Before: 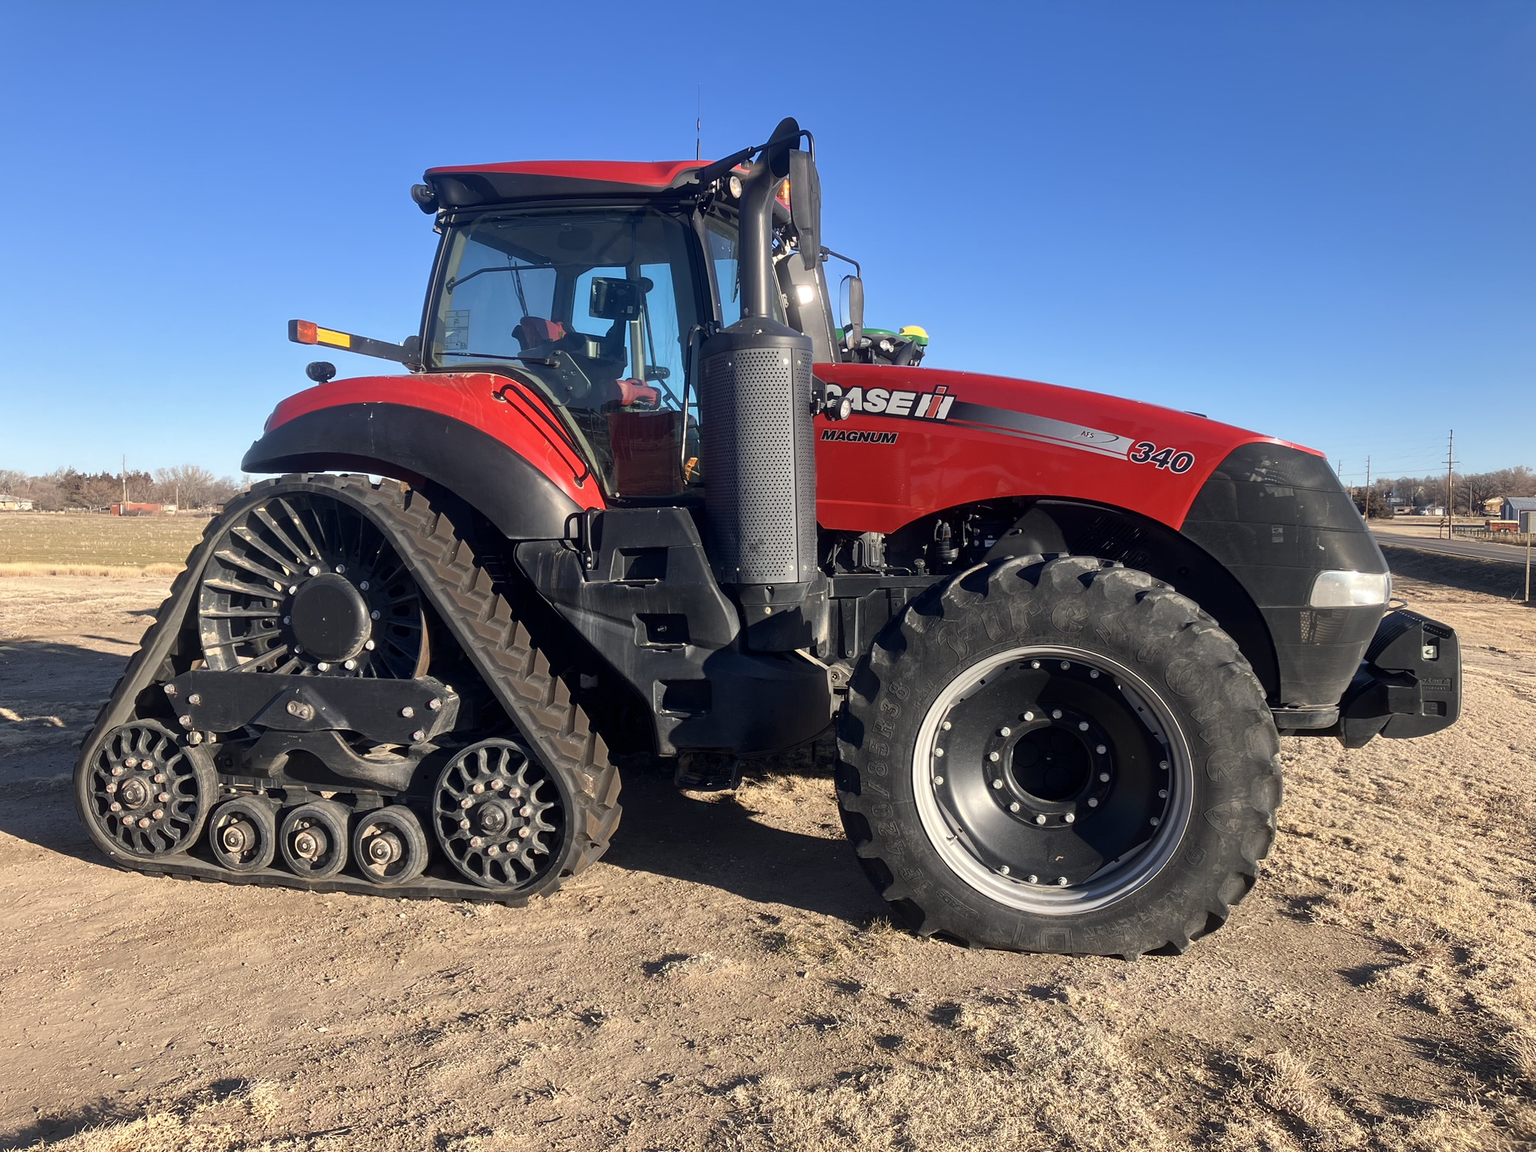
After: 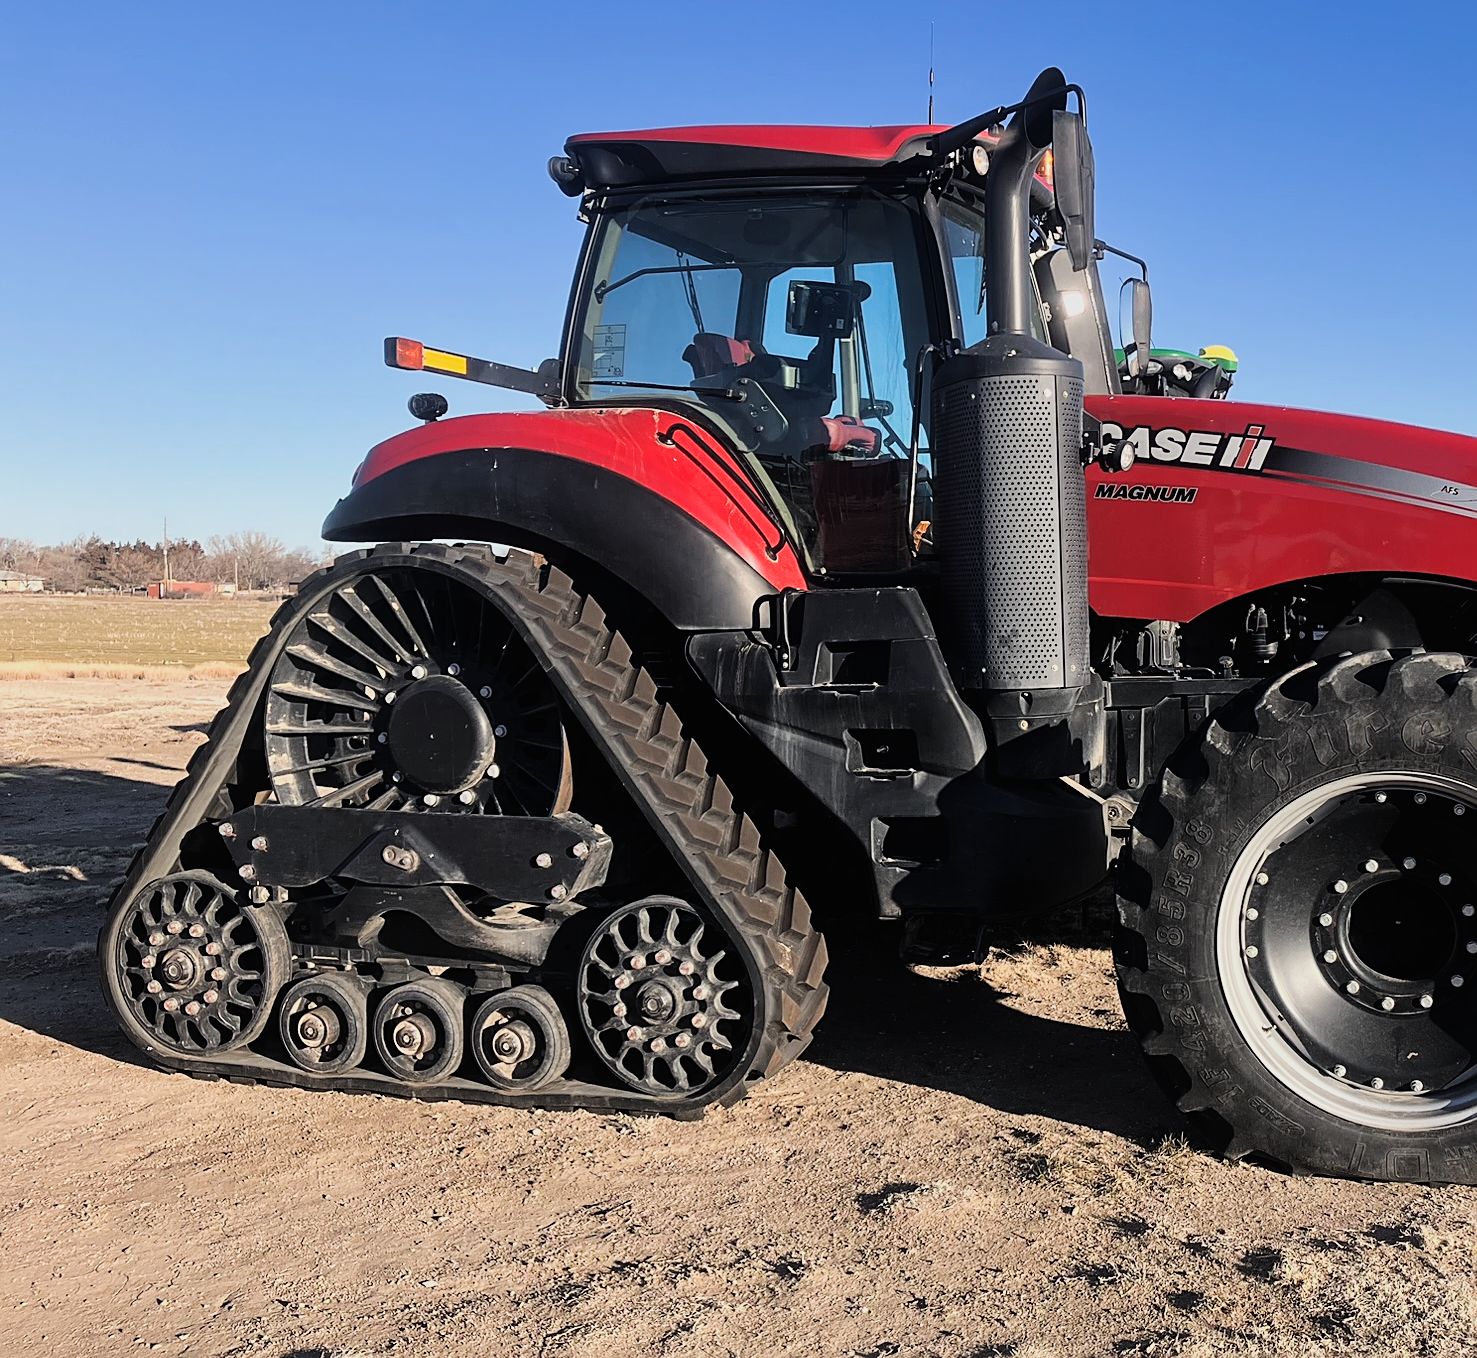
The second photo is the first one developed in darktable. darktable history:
exposure: black level correction -0.016, compensate highlight preservation false
crop: top 5.796%, right 27.843%, bottom 5.784%
sharpen: on, module defaults
filmic rgb: black relative exposure -5.14 EV, white relative exposure 3.97 EV, hardness 2.89, contrast 1.396, highlights saturation mix -29.51%
